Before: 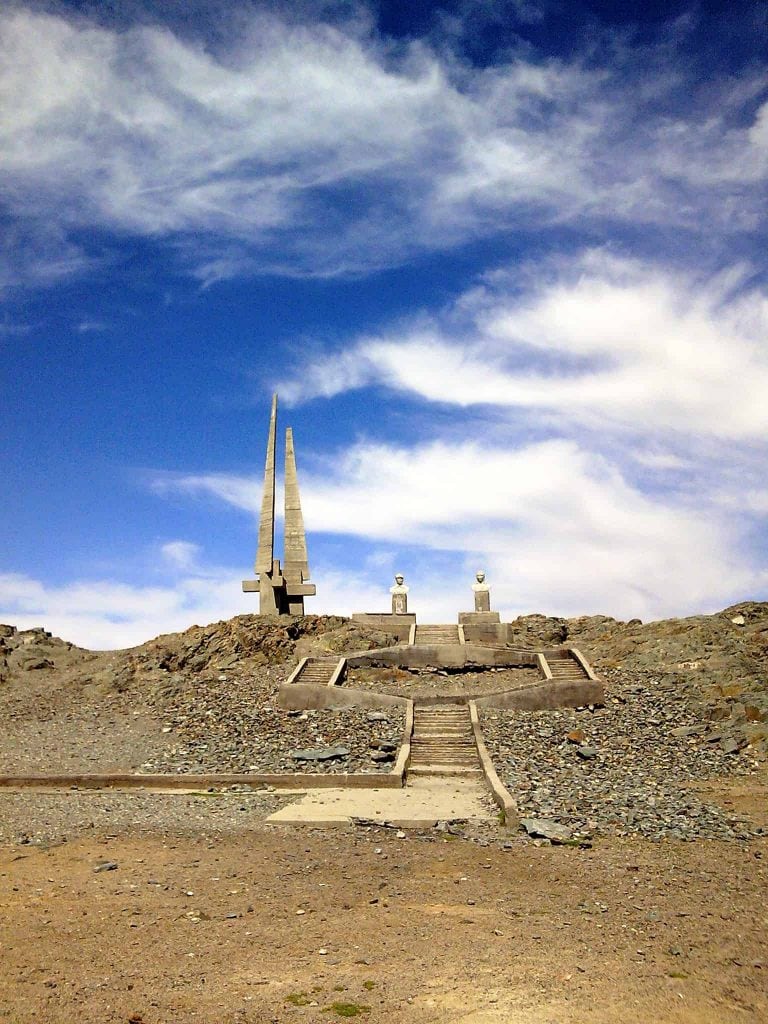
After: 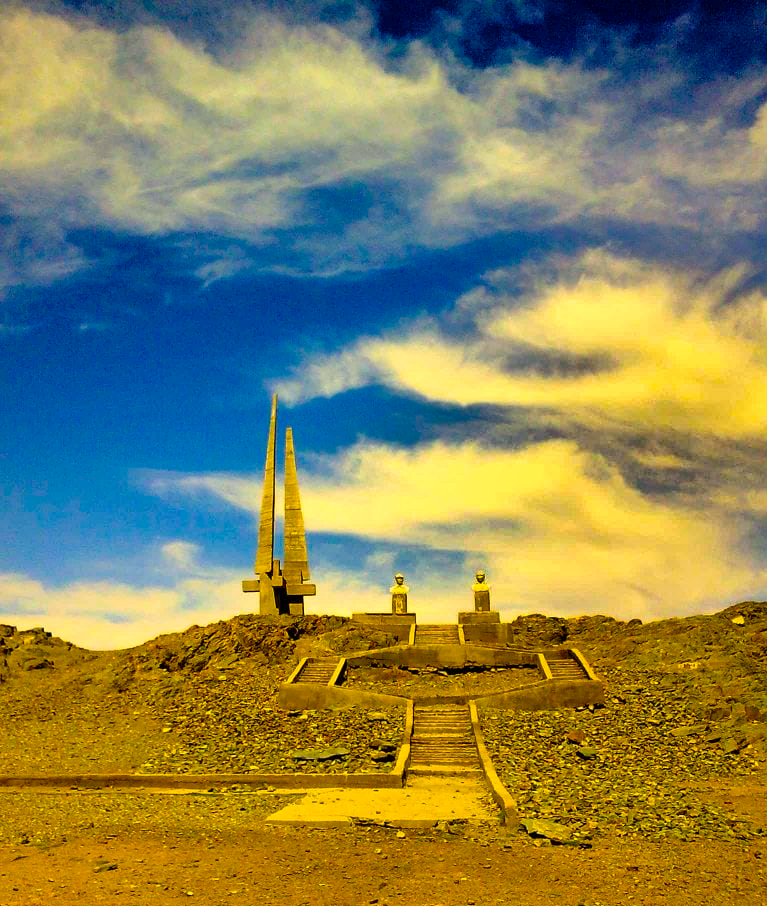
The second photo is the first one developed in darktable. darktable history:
color balance rgb: perceptual saturation grading › global saturation 100%
crop and rotate: top 0%, bottom 11.49%
white balance: red 1.08, blue 0.791
shadows and highlights: shadows 20.91, highlights -82.73, soften with gaussian
